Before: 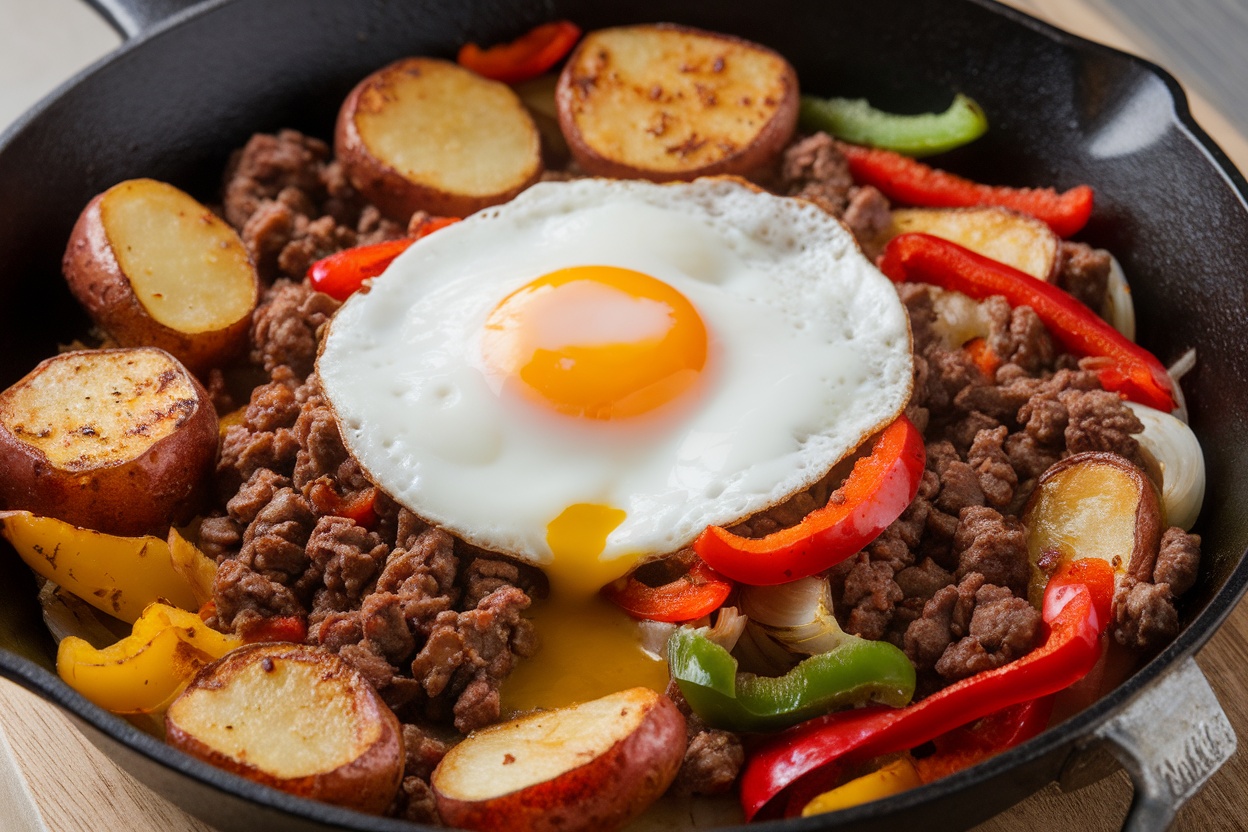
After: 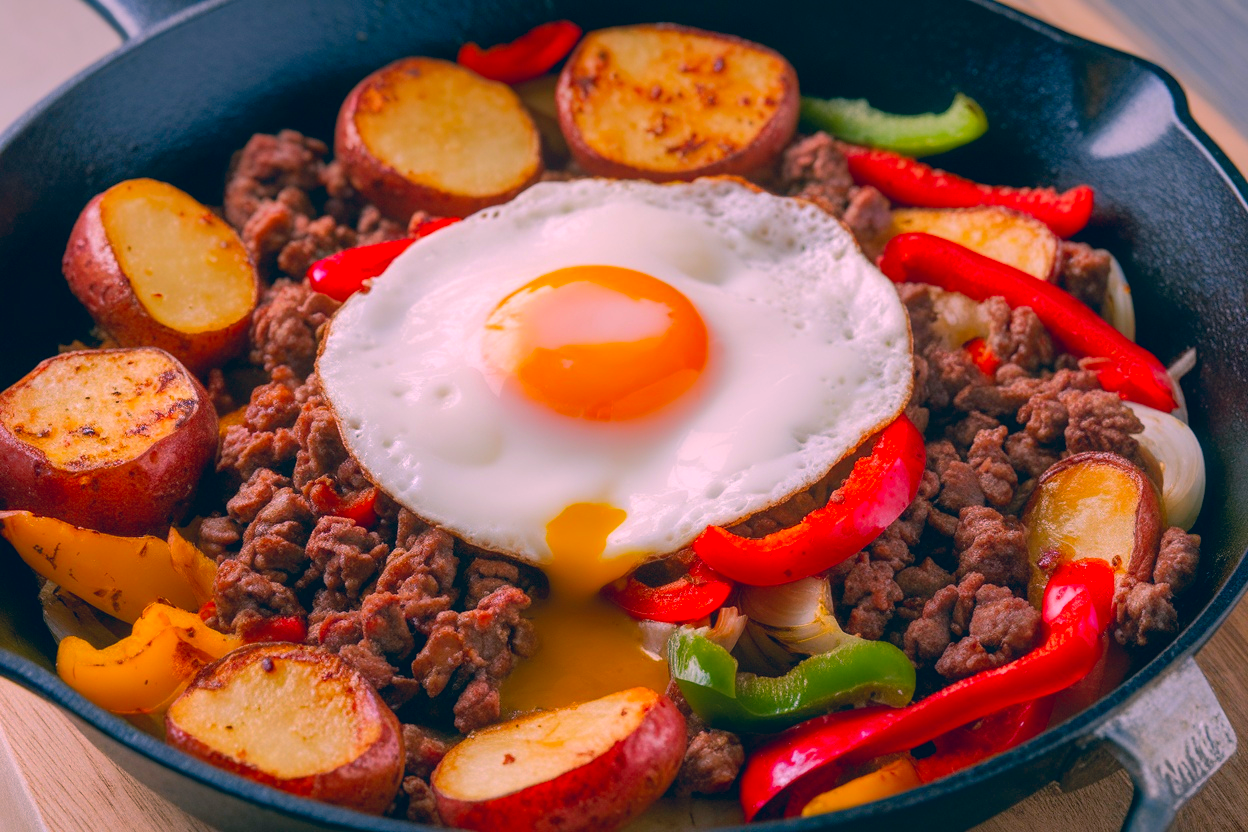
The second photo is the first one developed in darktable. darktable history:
color correction: highlights a* 17.03, highlights b* 0.205, shadows a* -15.38, shadows b* -14.56, saturation 1.5
shadows and highlights: on, module defaults
